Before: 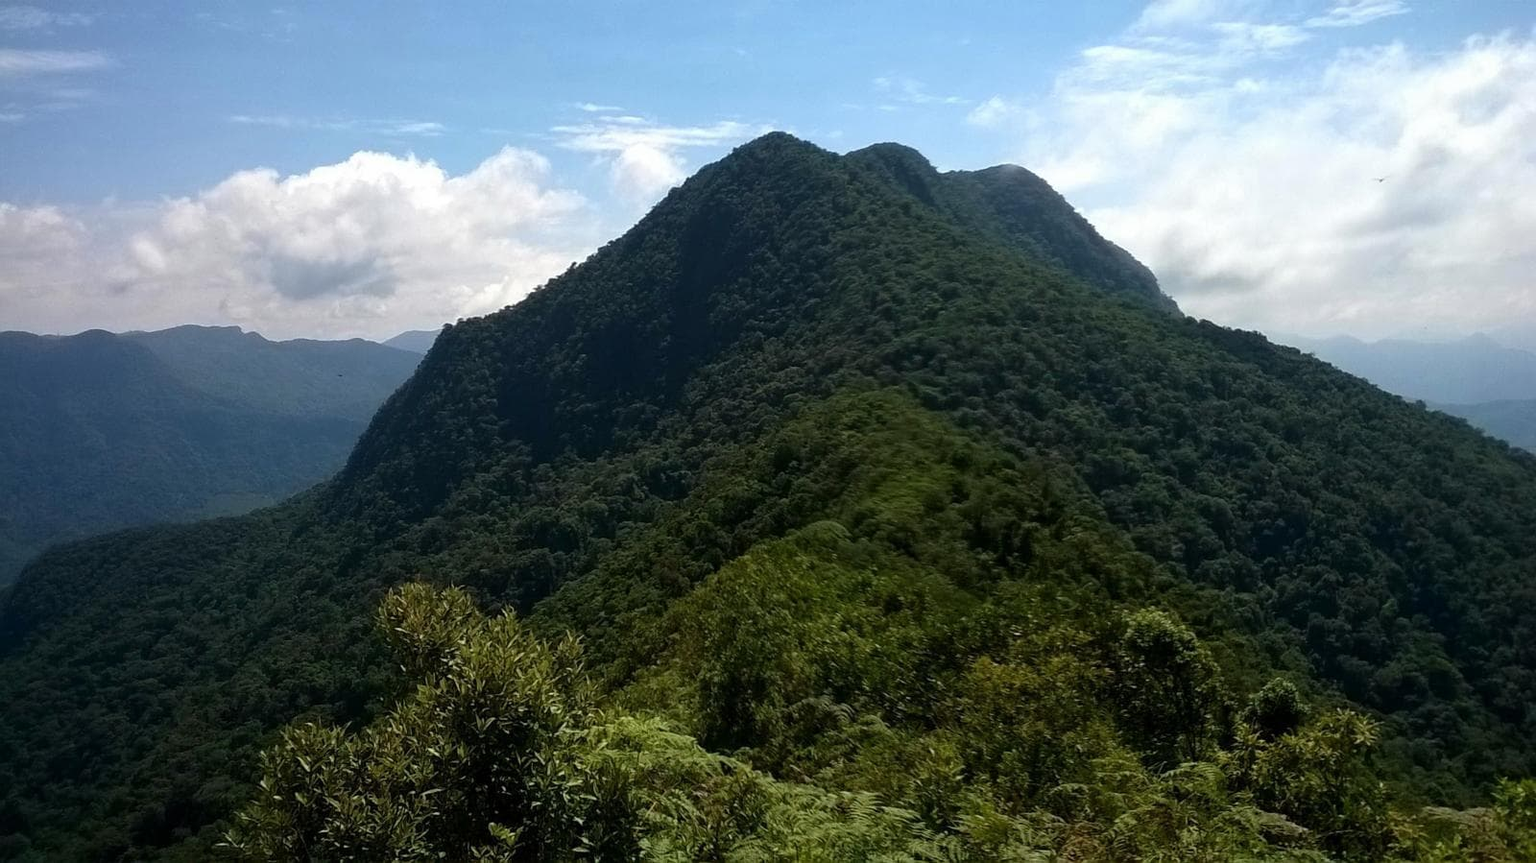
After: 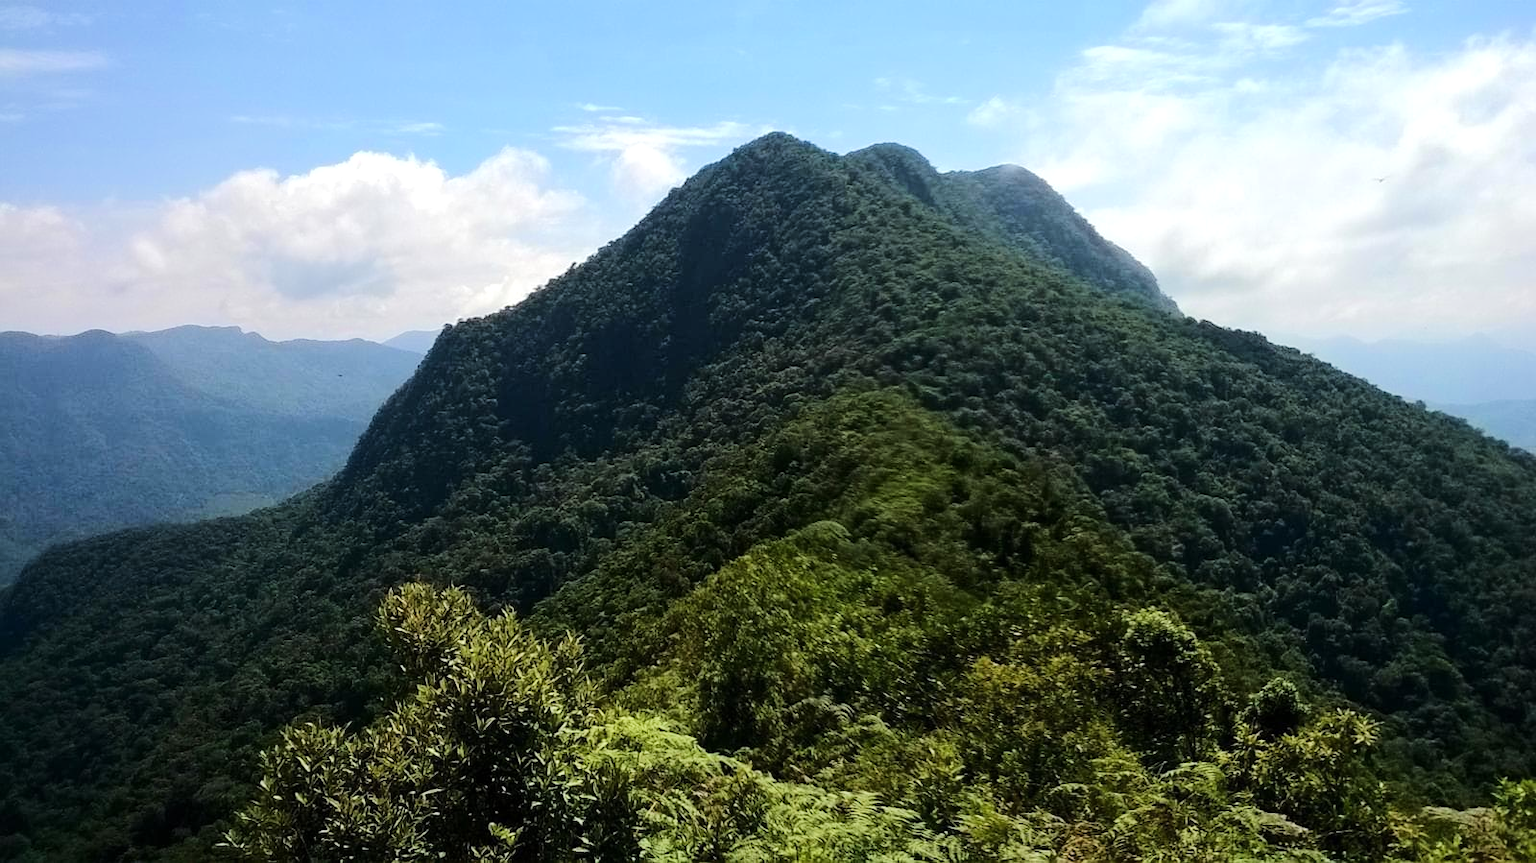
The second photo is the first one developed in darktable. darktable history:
tone equalizer: -7 EV 0.153 EV, -6 EV 0.561 EV, -5 EV 1.13 EV, -4 EV 1.3 EV, -3 EV 1.15 EV, -2 EV 0.6 EV, -1 EV 0.15 EV, edges refinement/feathering 500, mask exposure compensation -1.57 EV, preserve details no
